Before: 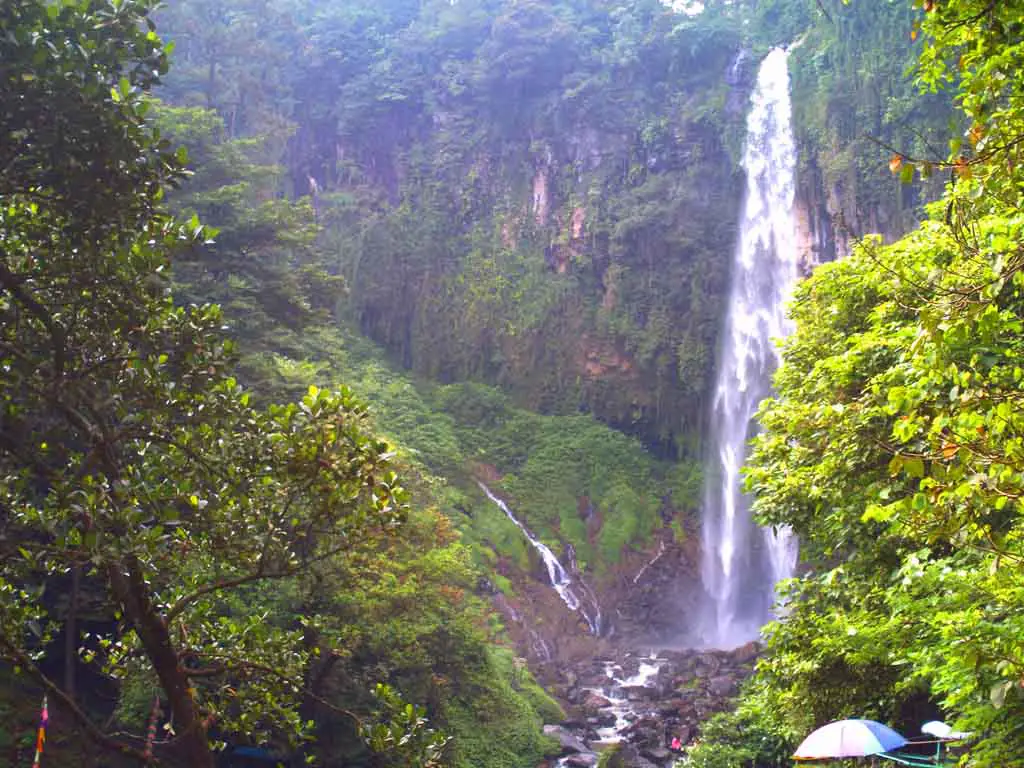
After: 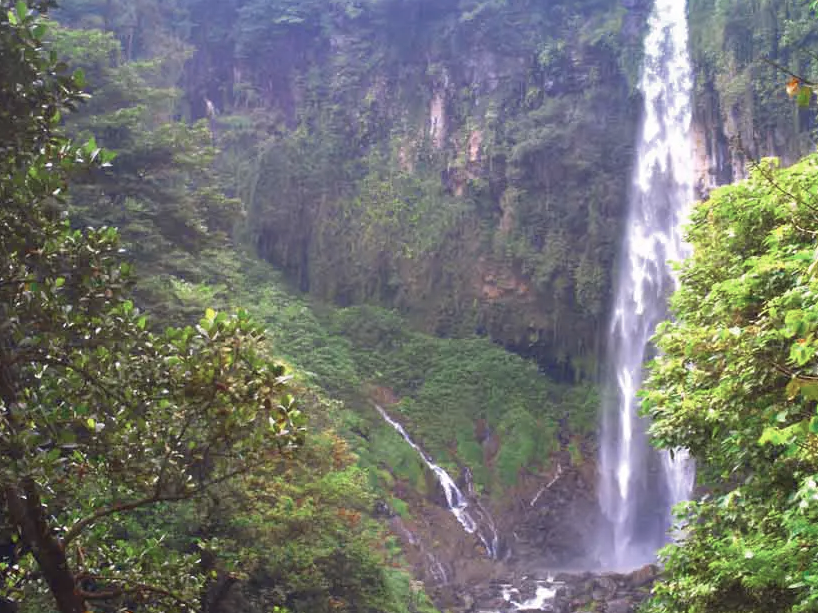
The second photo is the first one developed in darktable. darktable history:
color zones: curves: ch0 [(0, 0.5) (0.125, 0.4) (0.25, 0.5) (0.375, 0.4) (0.5, 0.4) (0.625, 0.35) (0.75, 0.35) (0.875, 0.5)]; ch1 [(0, 0.35) (0.125, 0.45) (0.25, 0.35) (0.375, 0.35) (0.5, 0.35) (0.625, 0.35) (0.75, 0.45) (0.875, 0.35)]; ch2 [(0, 0.6) (0.125, 0.5) (0.25, 0.5) (0.375, 0.6) (0.5, 0.6) (0.625, 0.5) (0.75, 0.5) (0.875, 0.5)]
color balance rgb: global vibrance 10%
tone equalizer: on, module defaults
crop and rotate: left 10.071%, top 10.071%, right 10.02%, bottom 10.02%
